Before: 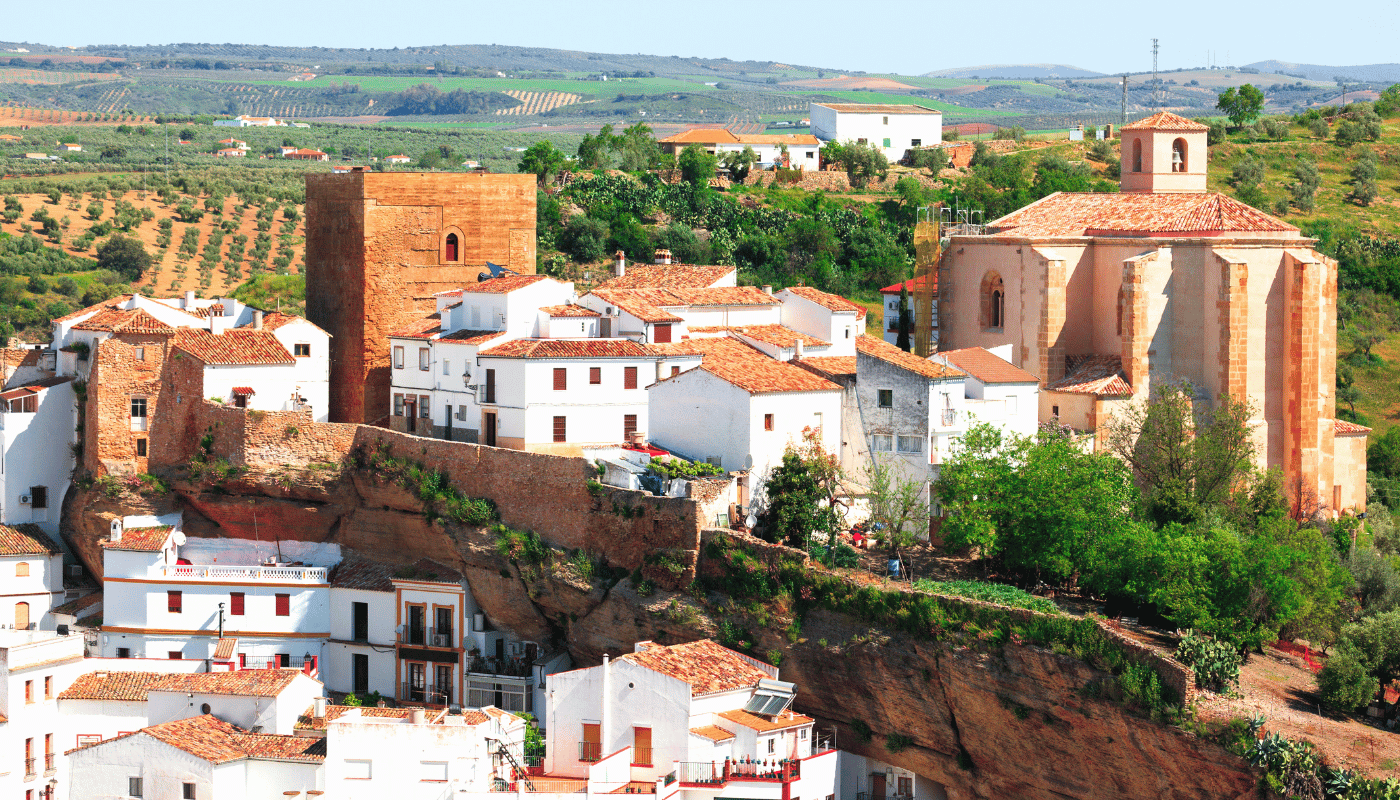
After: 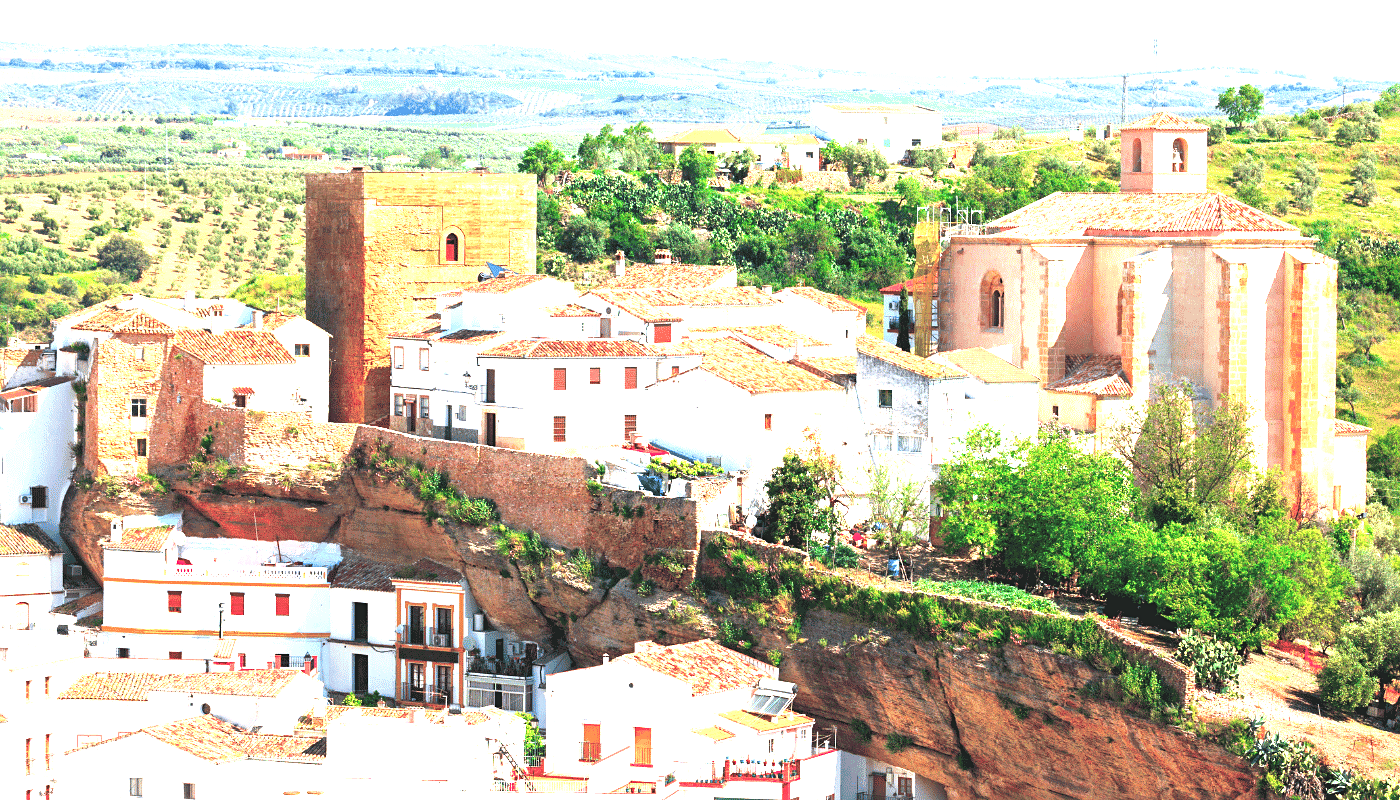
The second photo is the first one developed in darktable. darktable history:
exposure: black level correction 0, exposure 1.675 EV, compensate exposure bias true, compensate highlight preservation false
sharpen: amount 0.2
